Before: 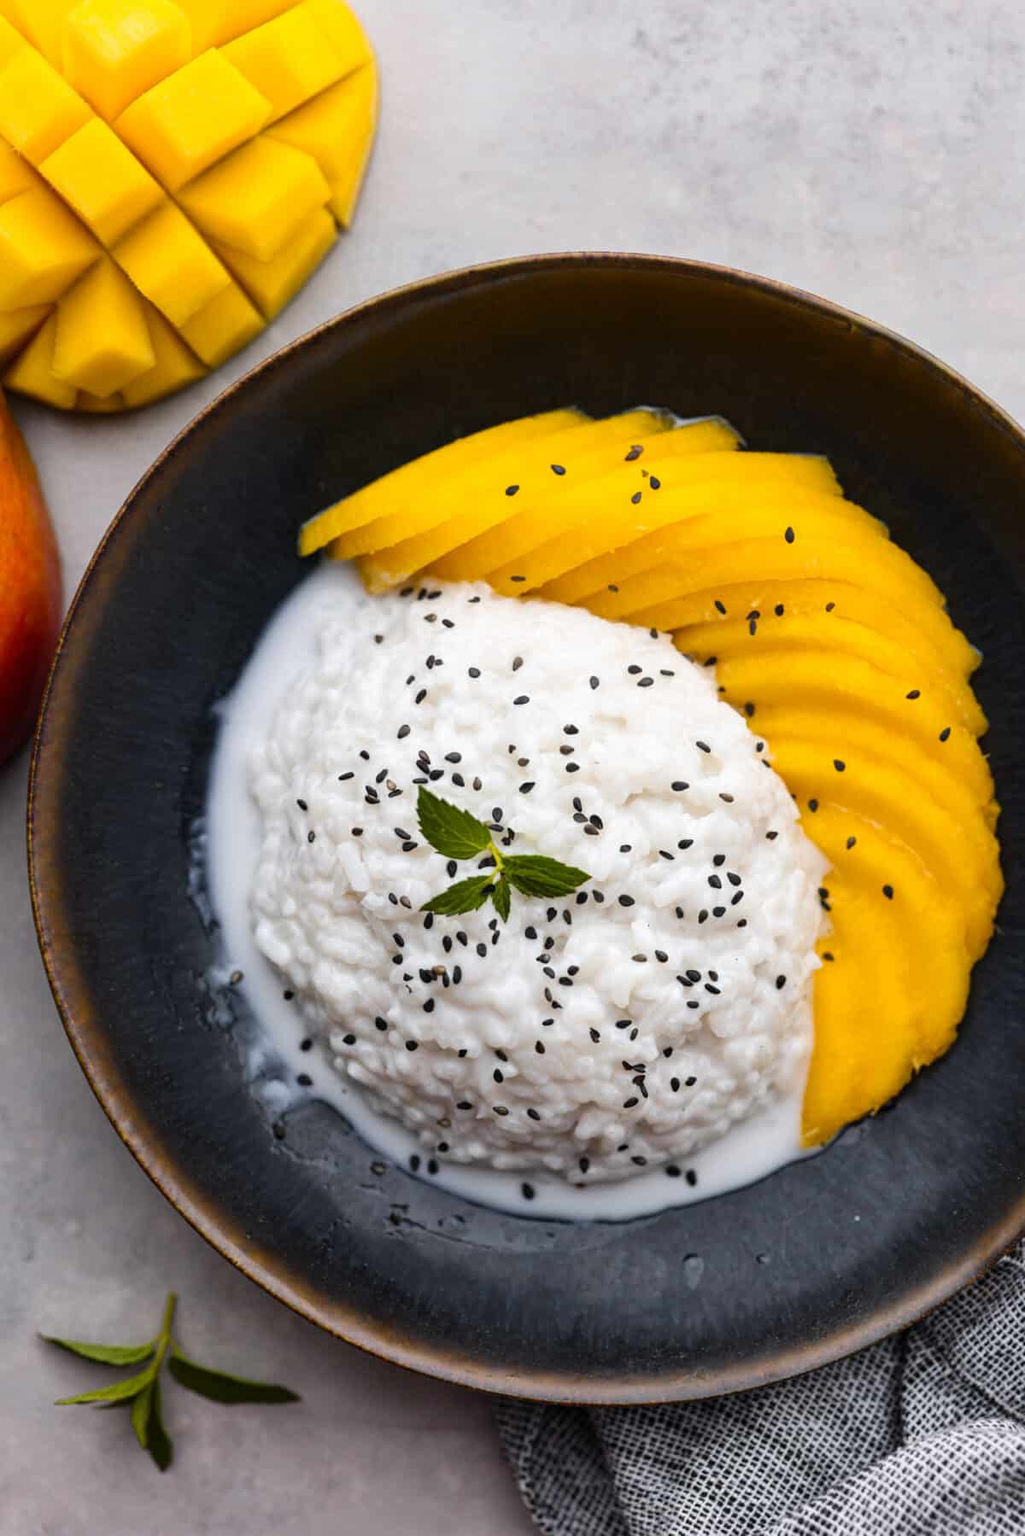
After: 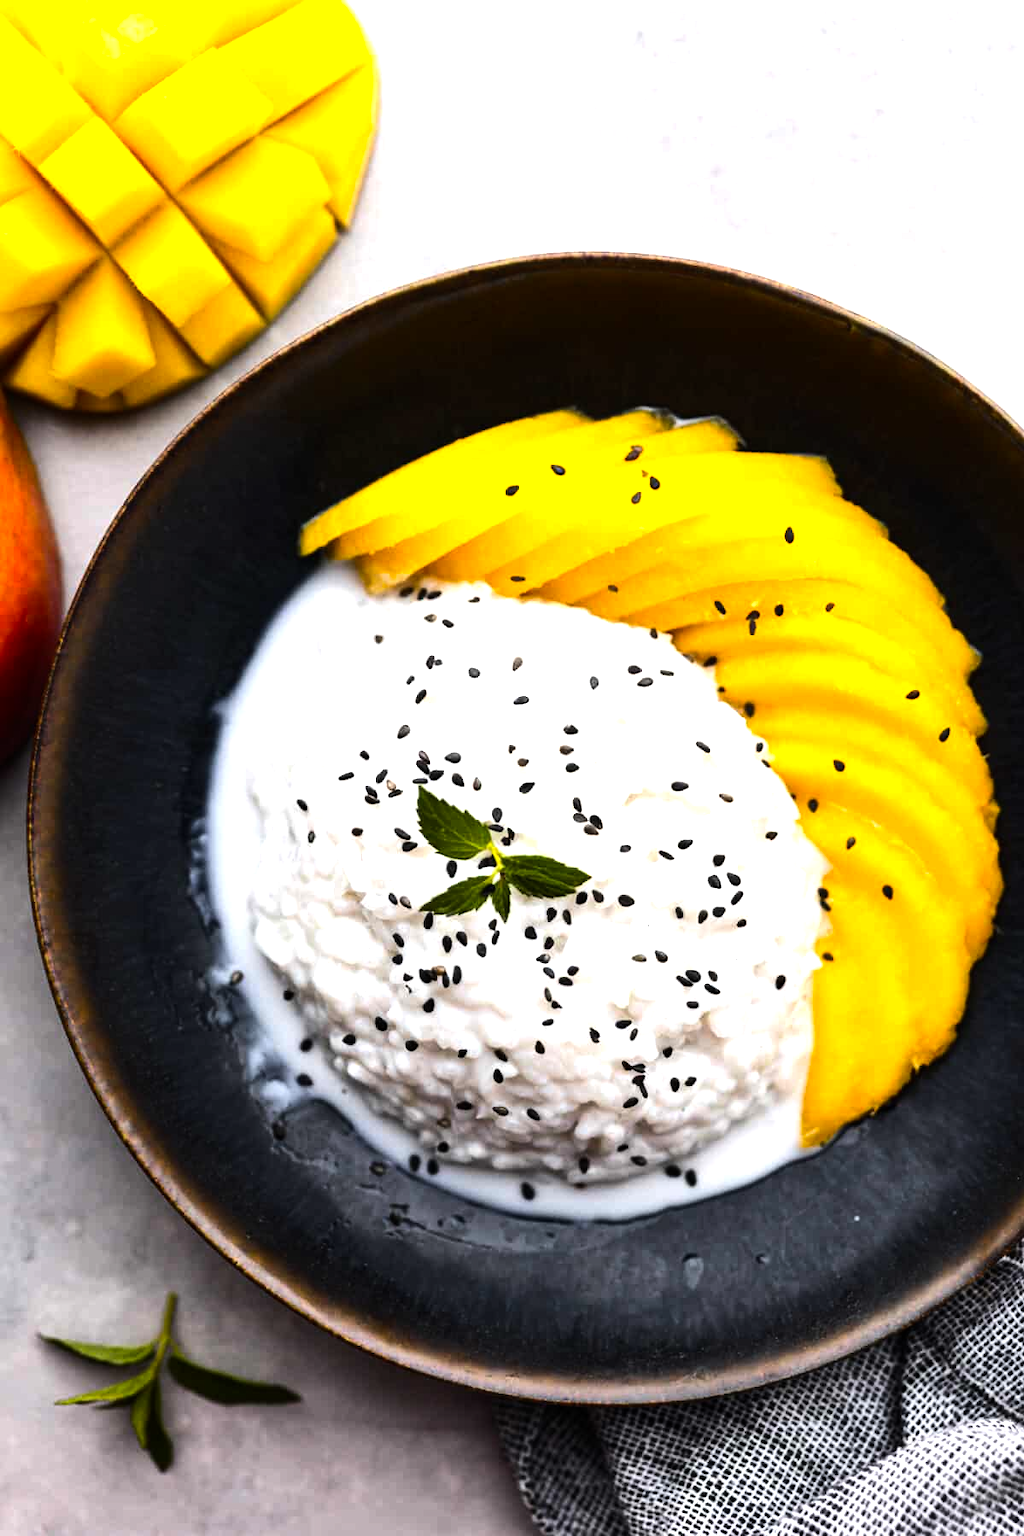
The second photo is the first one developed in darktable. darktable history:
color correction: saturation 1.11
tone equalizer: -8 EV -1.08 EV, -7 EV -1.01 EV, -6 EV -0.867 EV, -5 EV -0.578 EV, -3 EV 0.578 EV, -2 EV 0.867 EV, -1 EV 1.01 EV, +0 EV 1.08 EV, edges refinement/feathering 500, mask exposure compensation -1.57 EV, preserve details no
